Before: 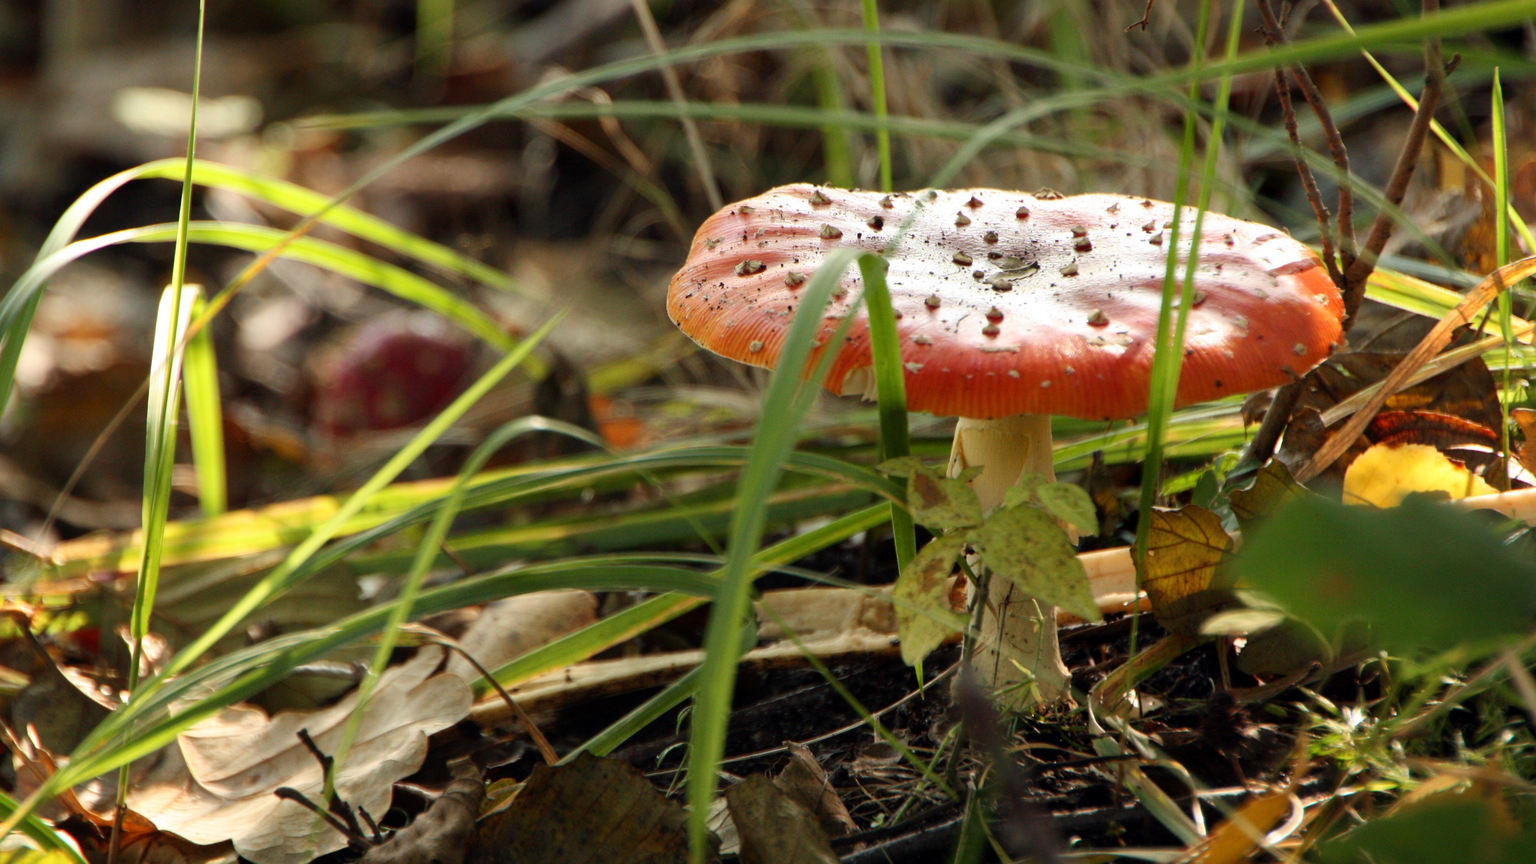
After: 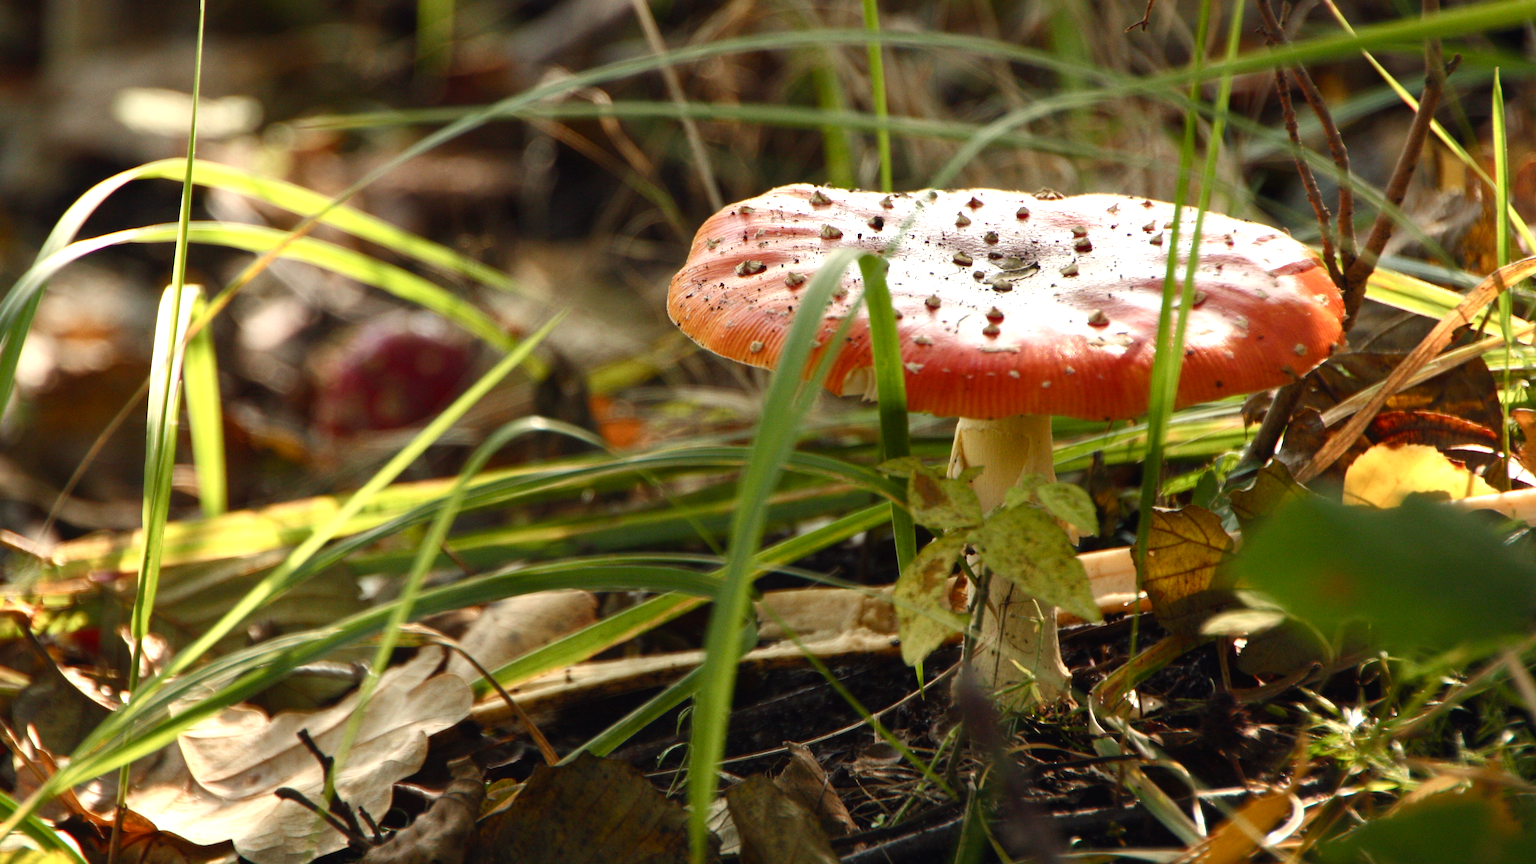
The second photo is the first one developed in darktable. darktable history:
white balance: emerald 1
color balance rgb: shadows lift › chroma 1%, shadows lift › hue 28.8°, power › hue 60°, highlights gain › chroma 1%, highlights gain › hue 60°, global offset › luminance 0.25%, perceptual saturation grading › highlights -20%, perceptual saturation grading › shadows 20%, perceptual brilliance grading › highlights 10%, perceptual brilliance grading › shadows -5%, global vibrance 19.67%
